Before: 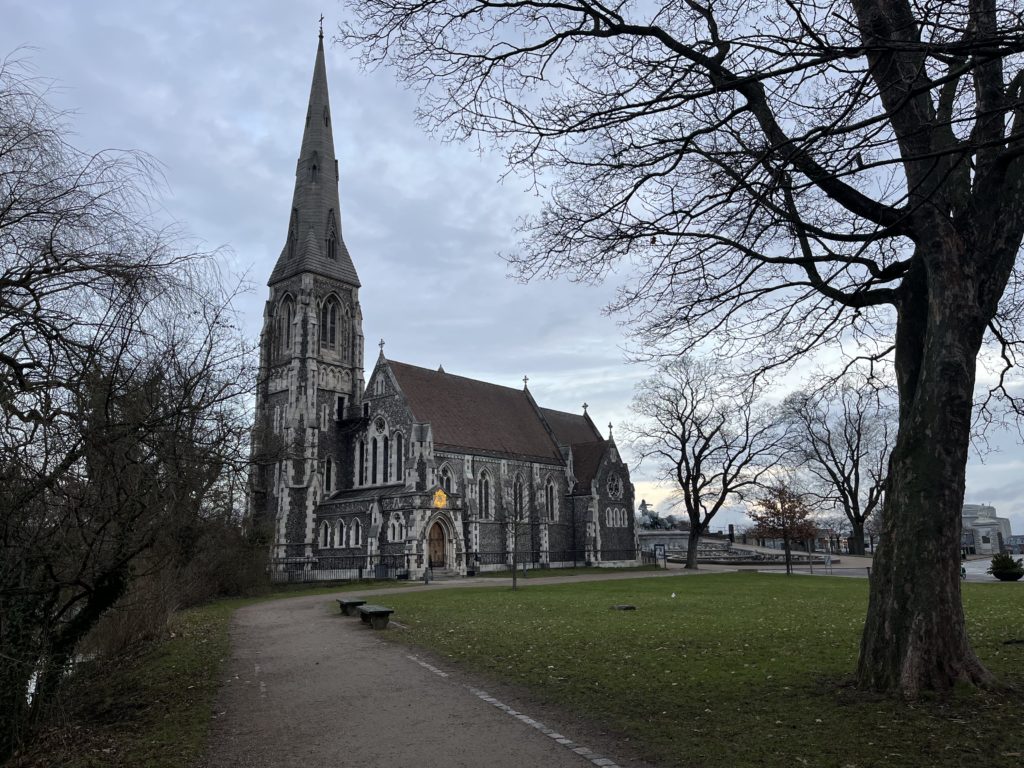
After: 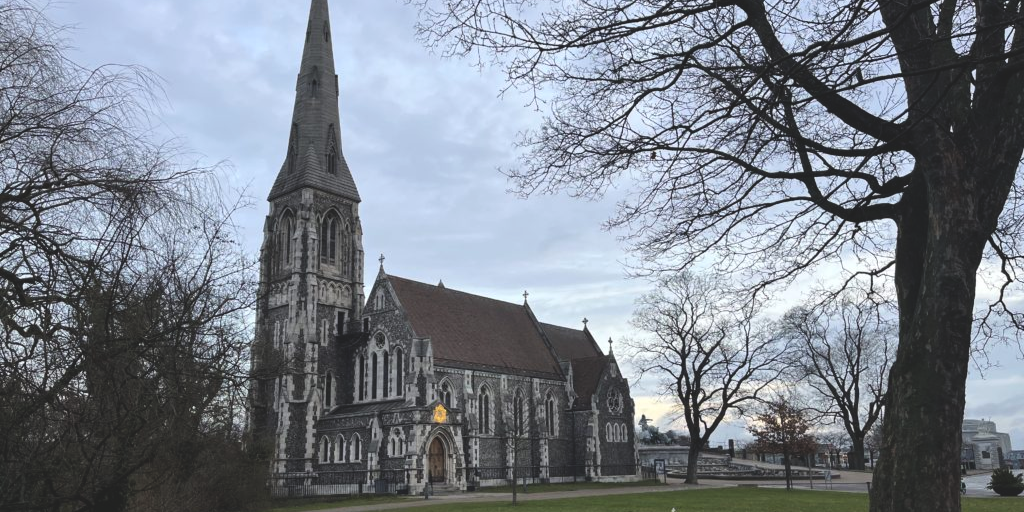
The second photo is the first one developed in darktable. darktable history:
exposure: black level correction -0.015, compensate highlight preservation false
contrast brightness saturation: contrast 0.1, brightness 0.03, saturation 0.09
crop: top 11.166%, bottom 22.168%
